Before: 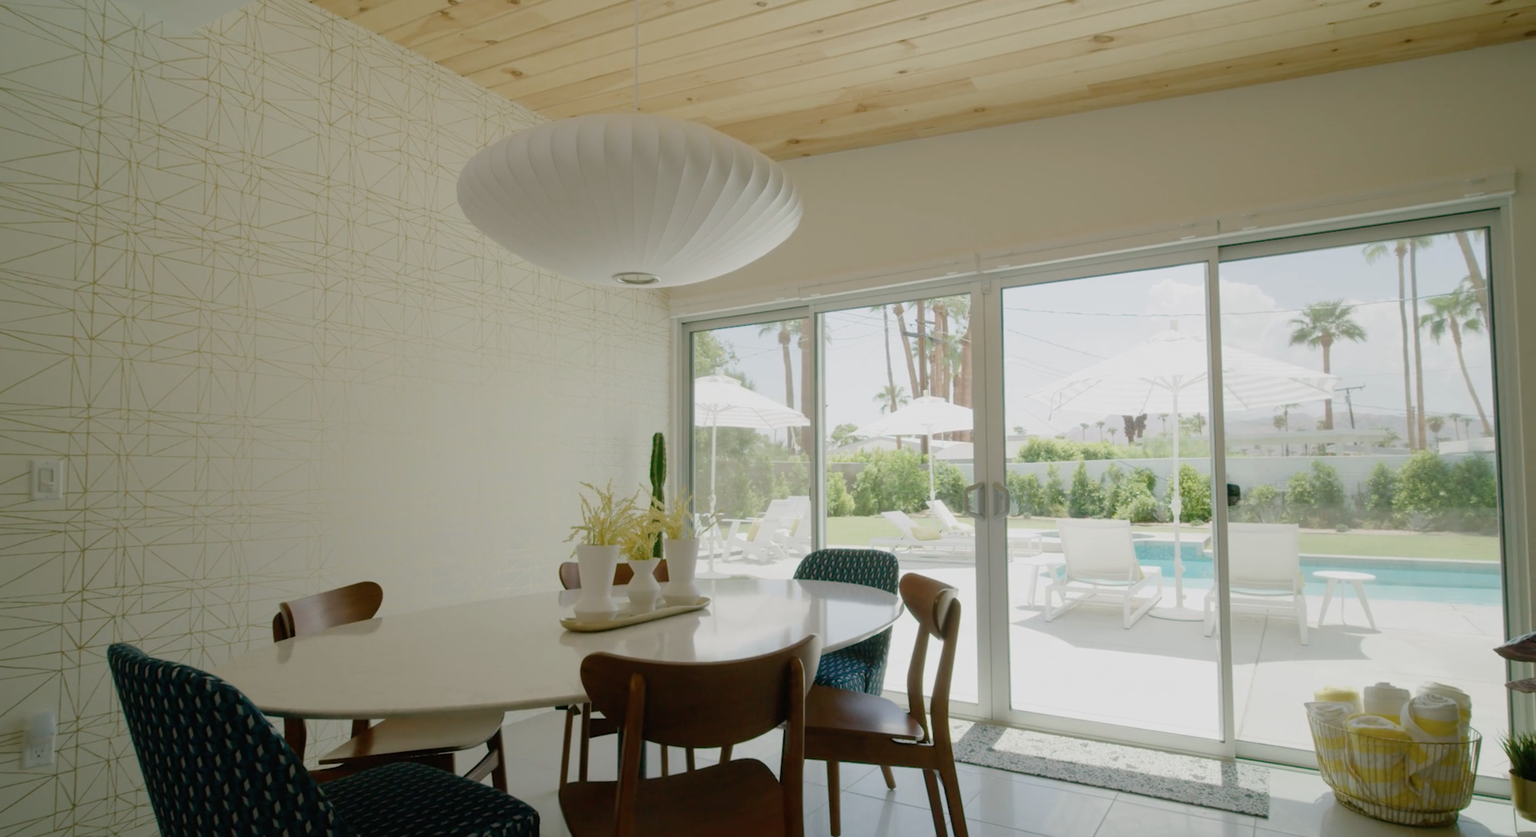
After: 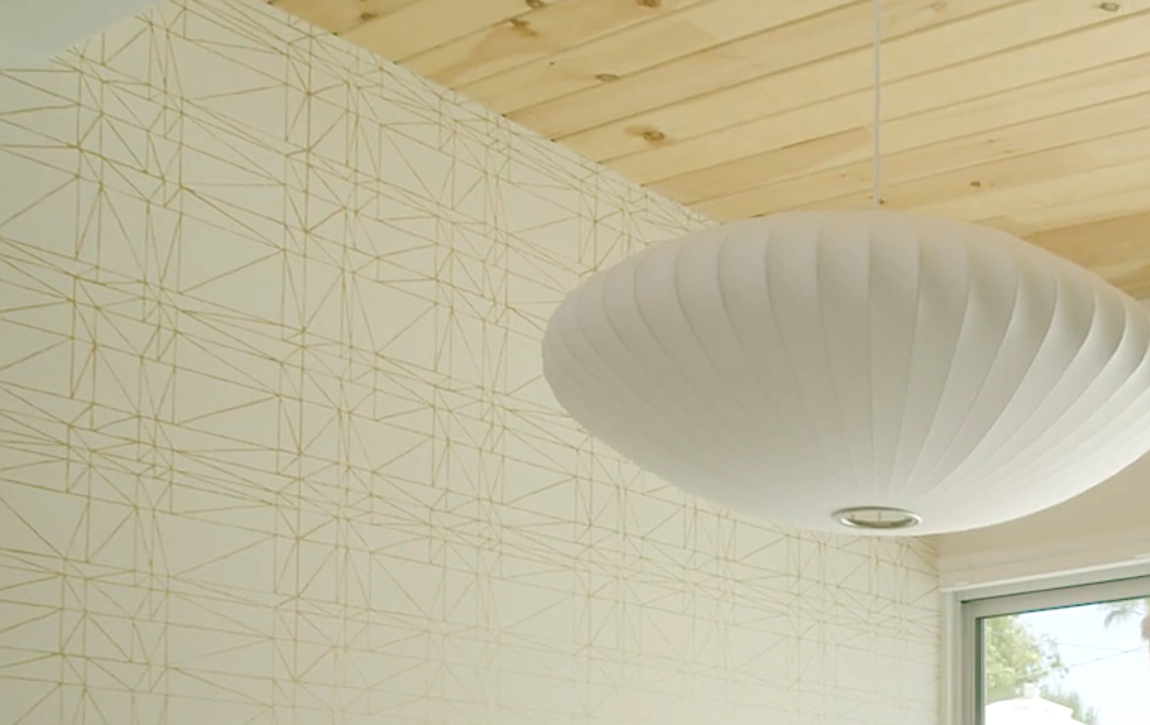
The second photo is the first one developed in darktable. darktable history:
sharpen: on, module defaults
crop and rotate: left 10.821%, top 0.096%, right 48.971%, bottom 53.416%
exposure: exposure 0.651 EV, compensate highlight preservation false
